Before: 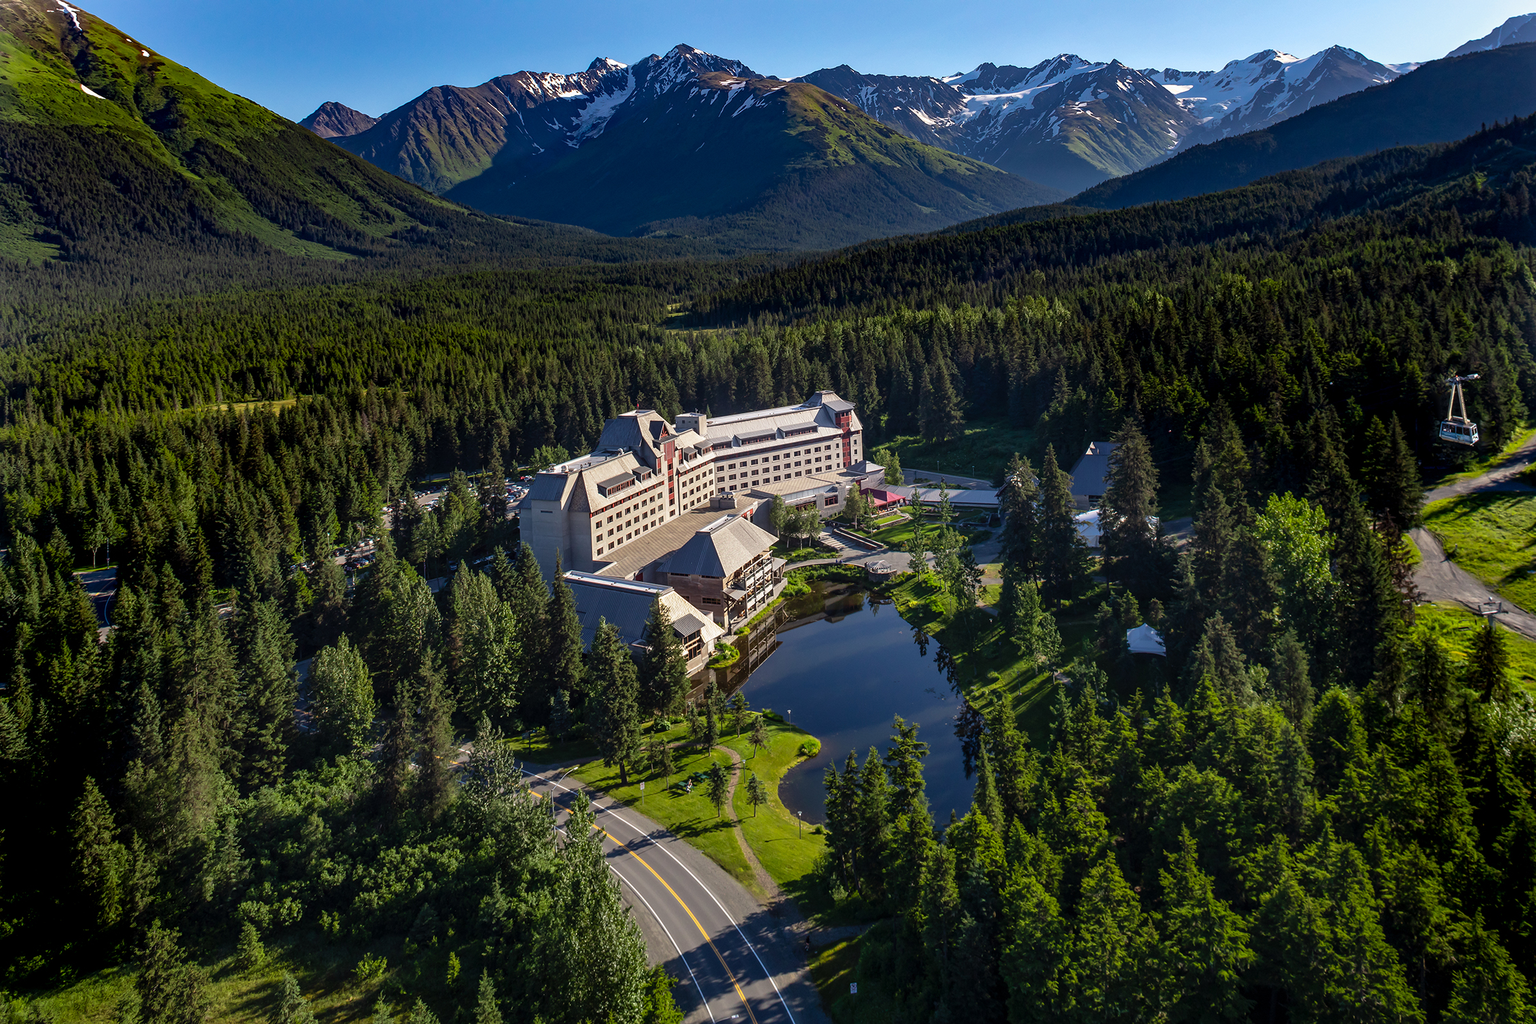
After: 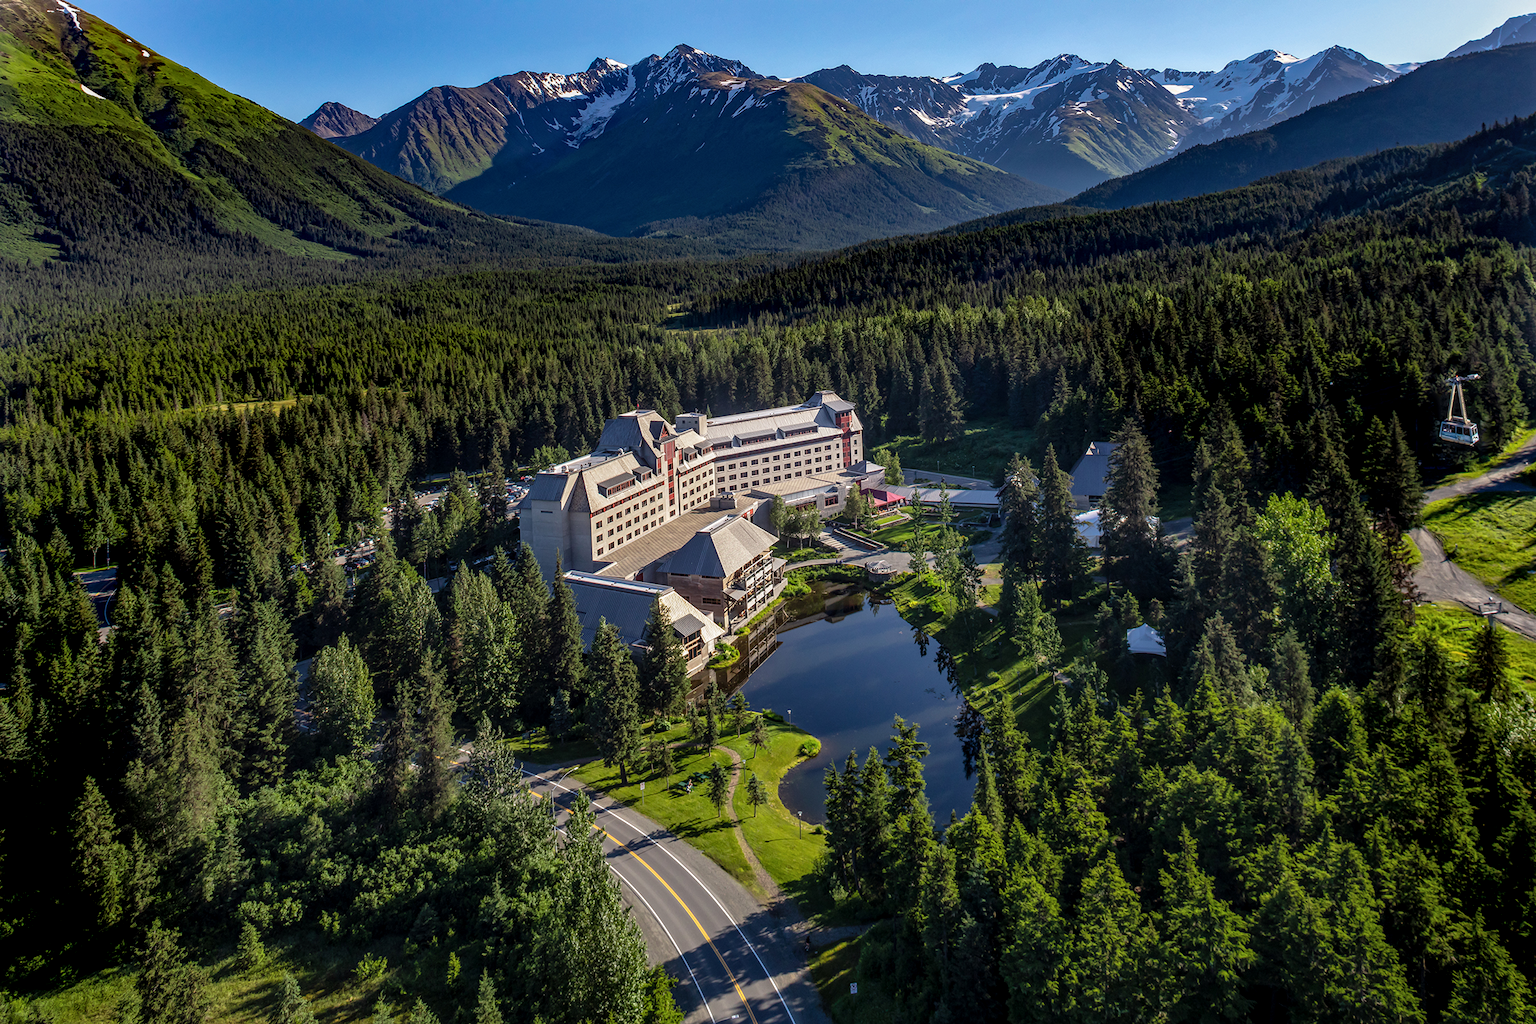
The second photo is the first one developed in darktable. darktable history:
local contrast: on, module defaults
shadows and highlights: shadows 25.25, highlights -25.75
